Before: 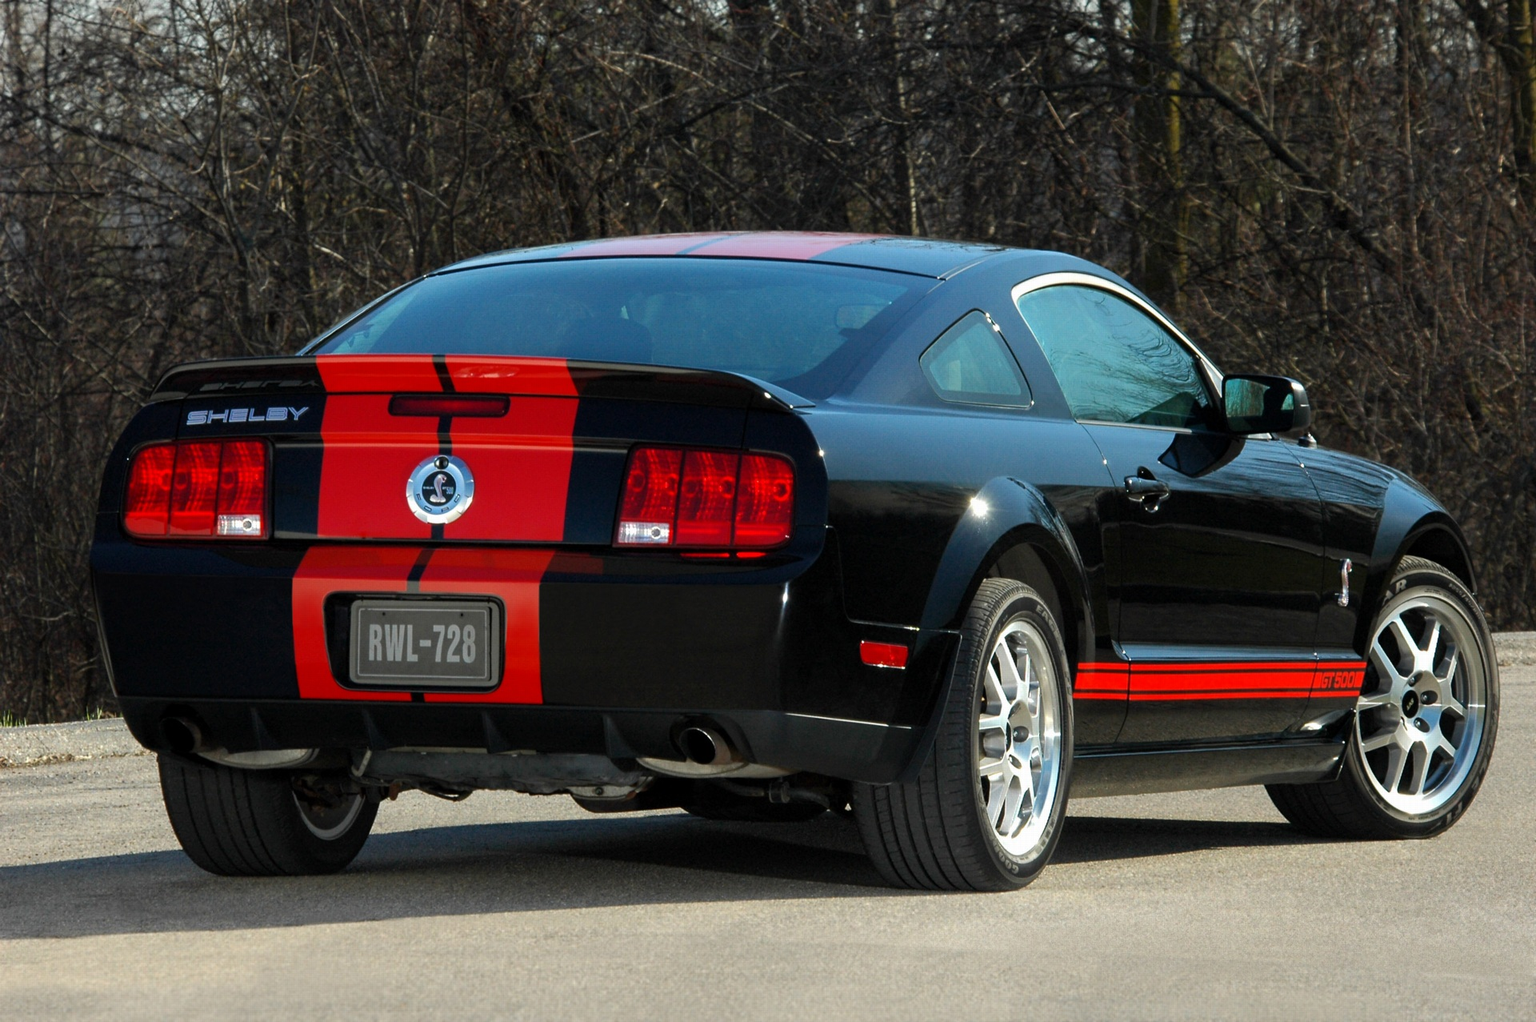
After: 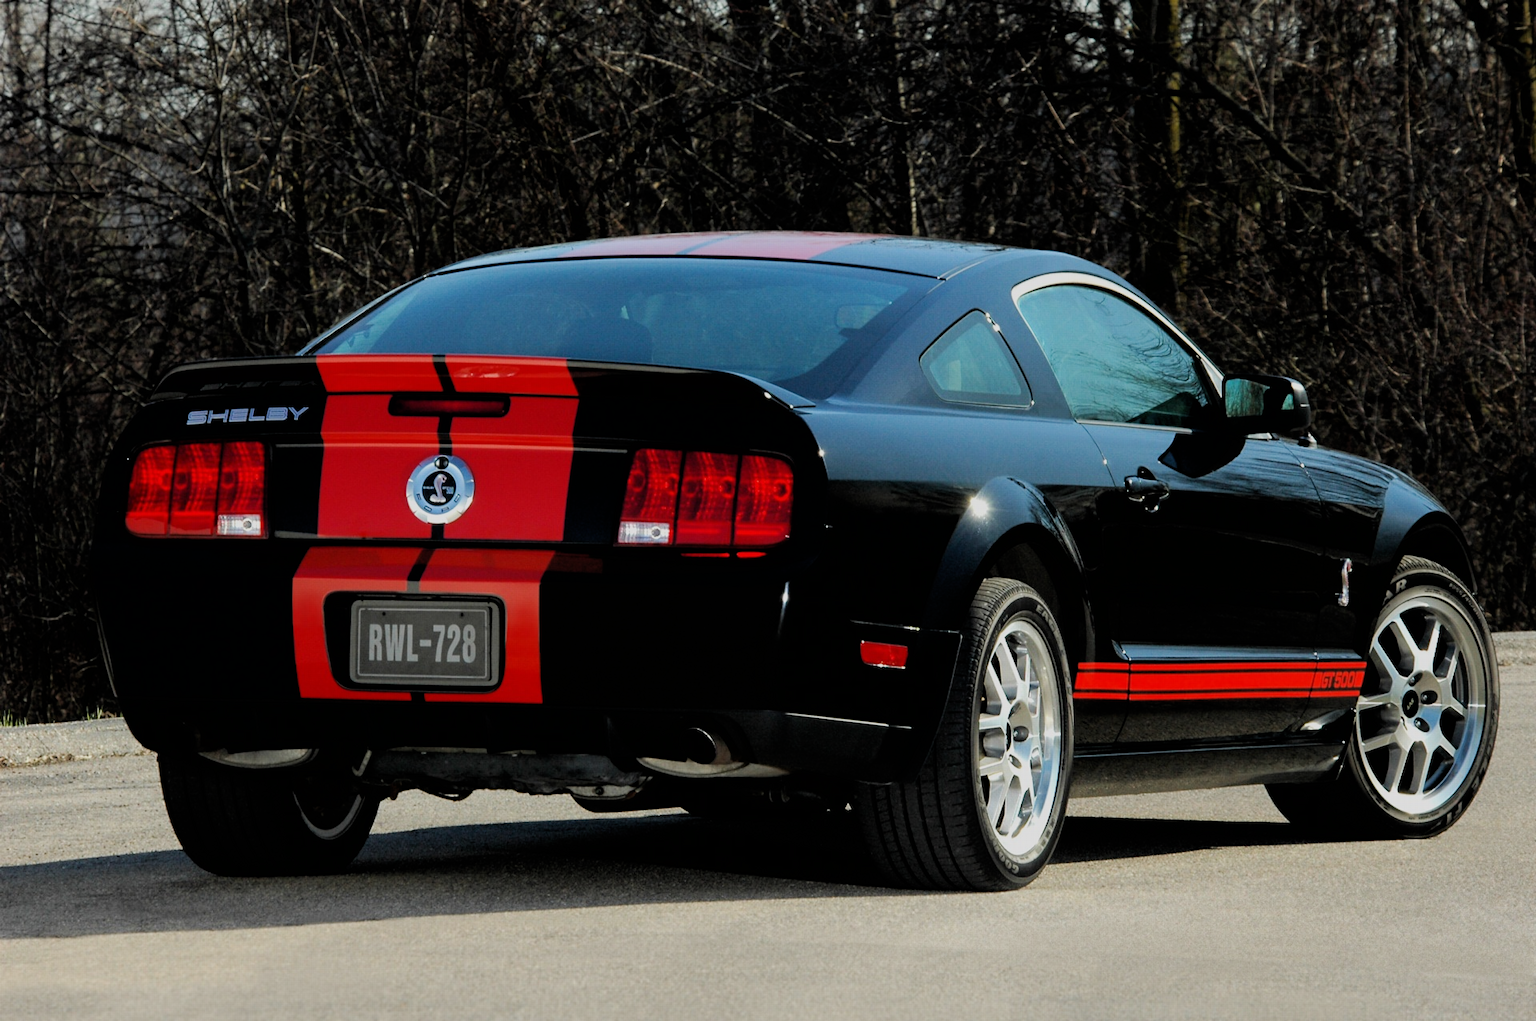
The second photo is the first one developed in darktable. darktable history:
filmic rgb: black relative exposure -5 EV, hardness 2.88, contrast 1.1, highlights saturation mix -20%
white balance: emerald 1
